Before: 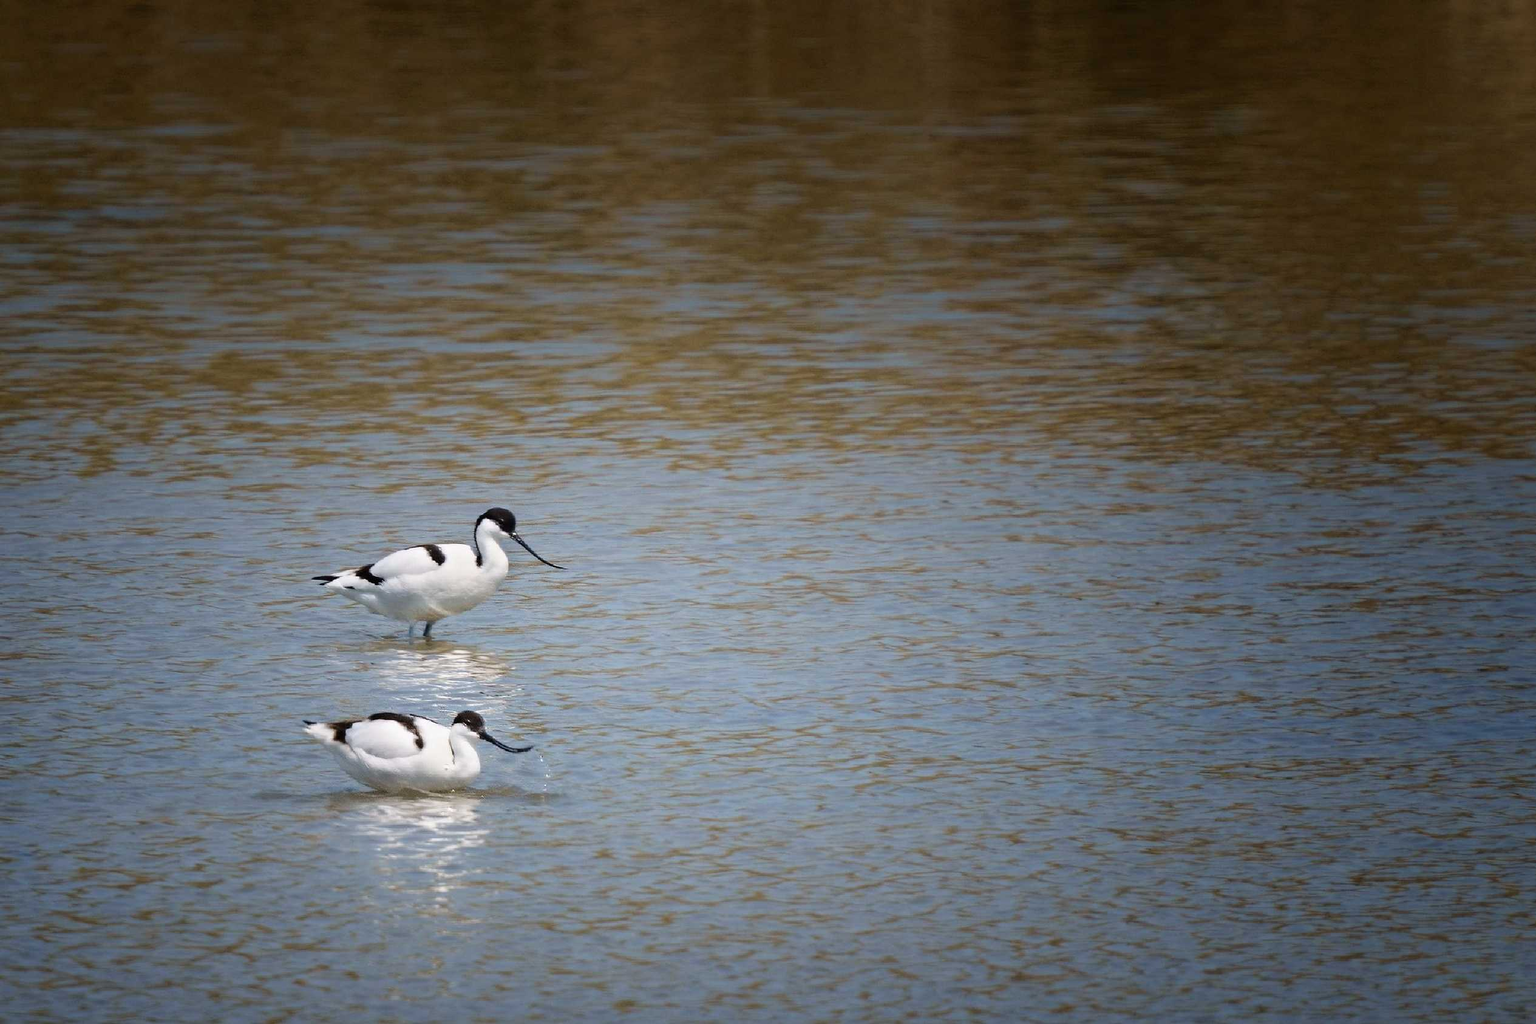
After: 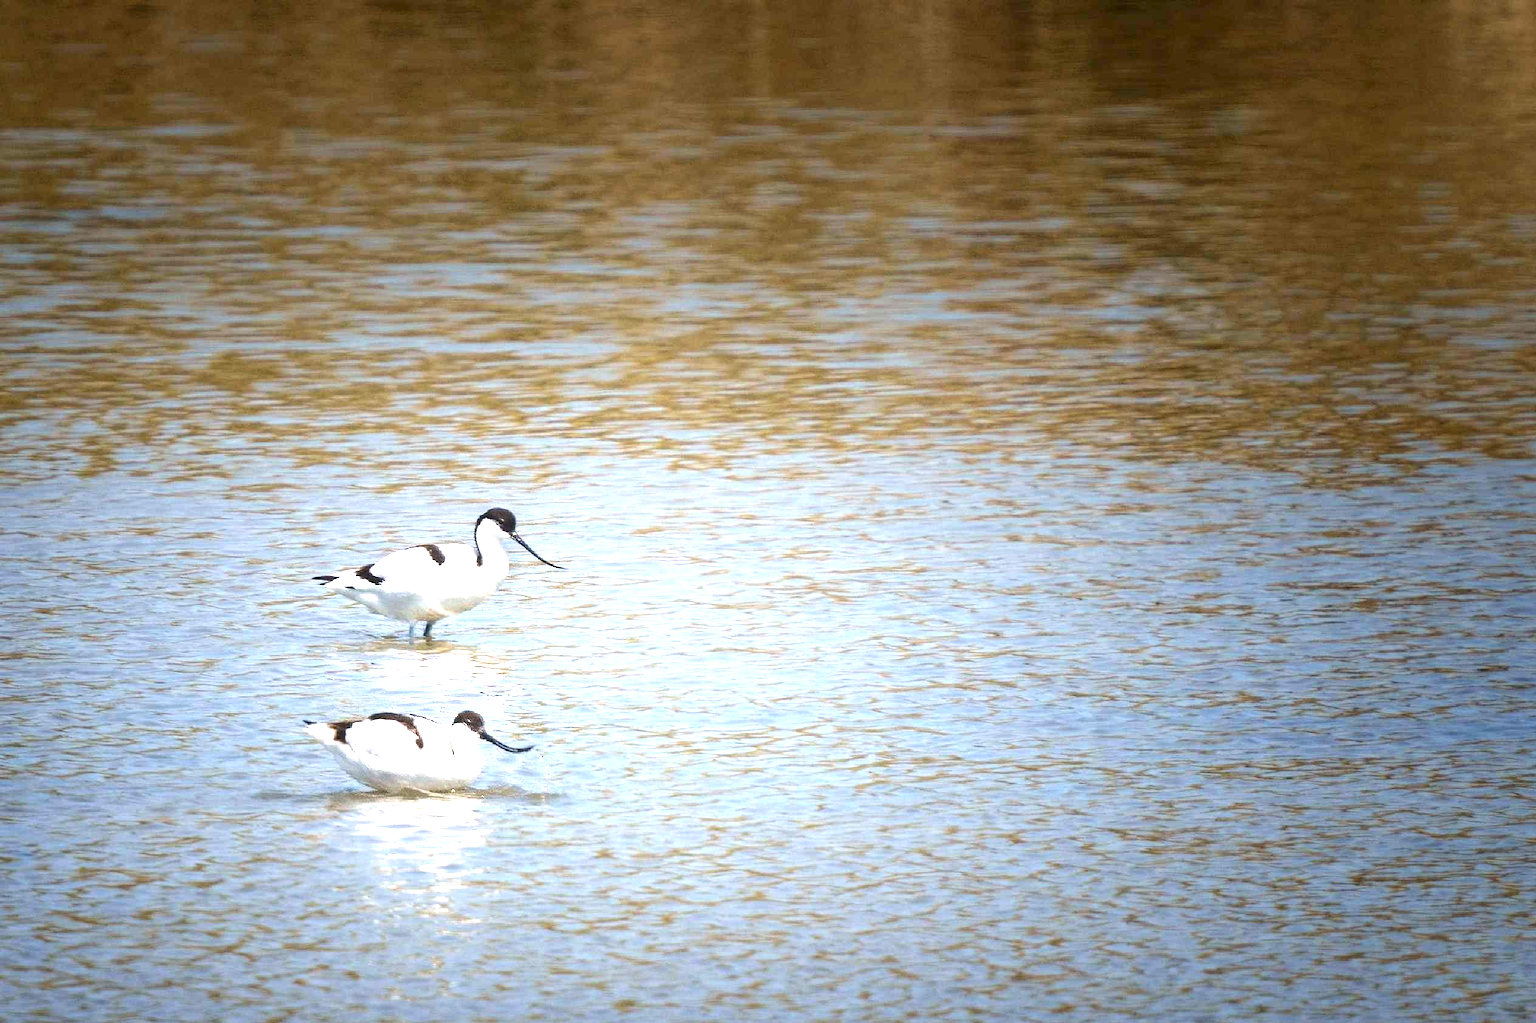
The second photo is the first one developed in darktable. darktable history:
contrast brightness saturation: contrast 0.043, saturation 0.071
exposure: exposure 1.502 EV, compensate highlight preservation false
local contrast: on, module defaults
